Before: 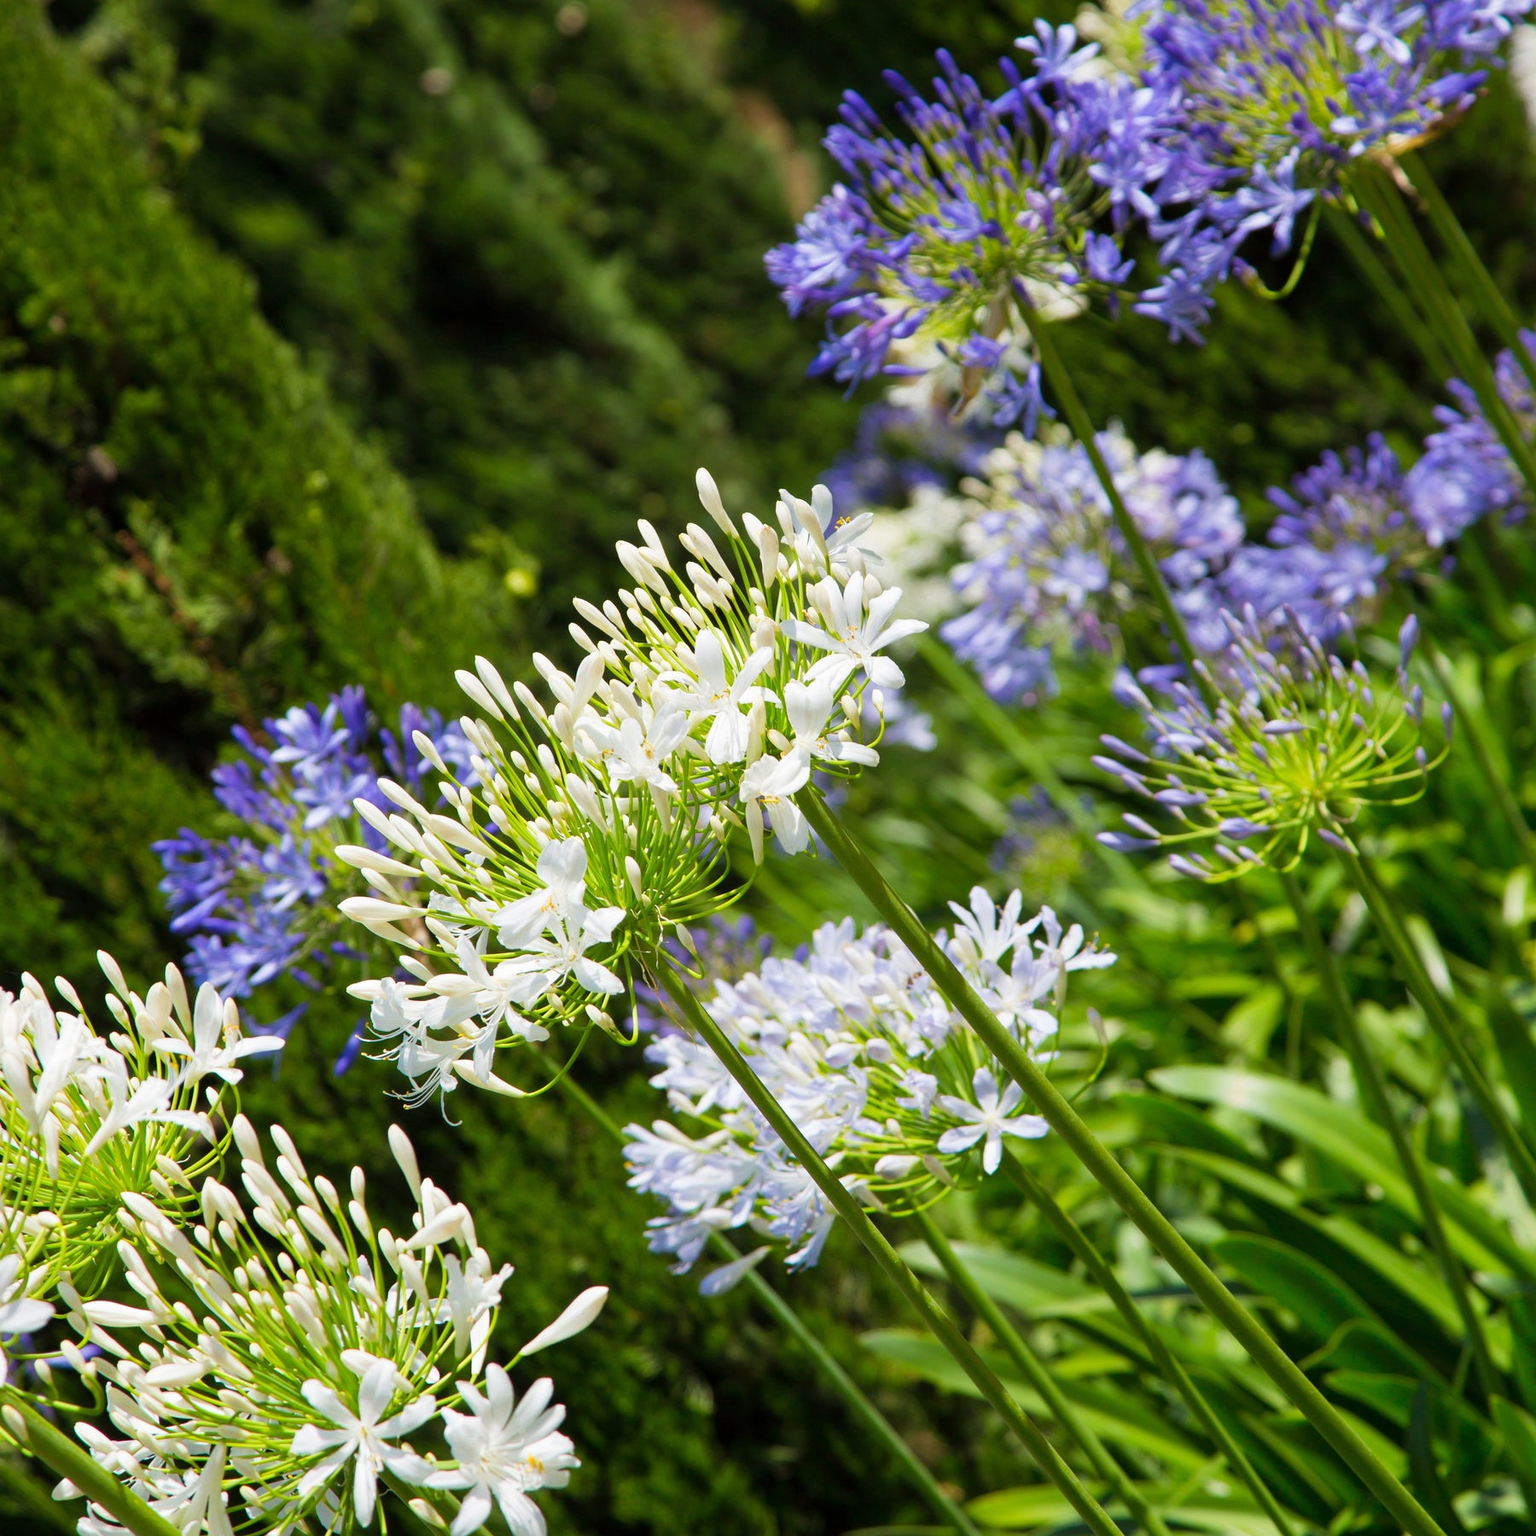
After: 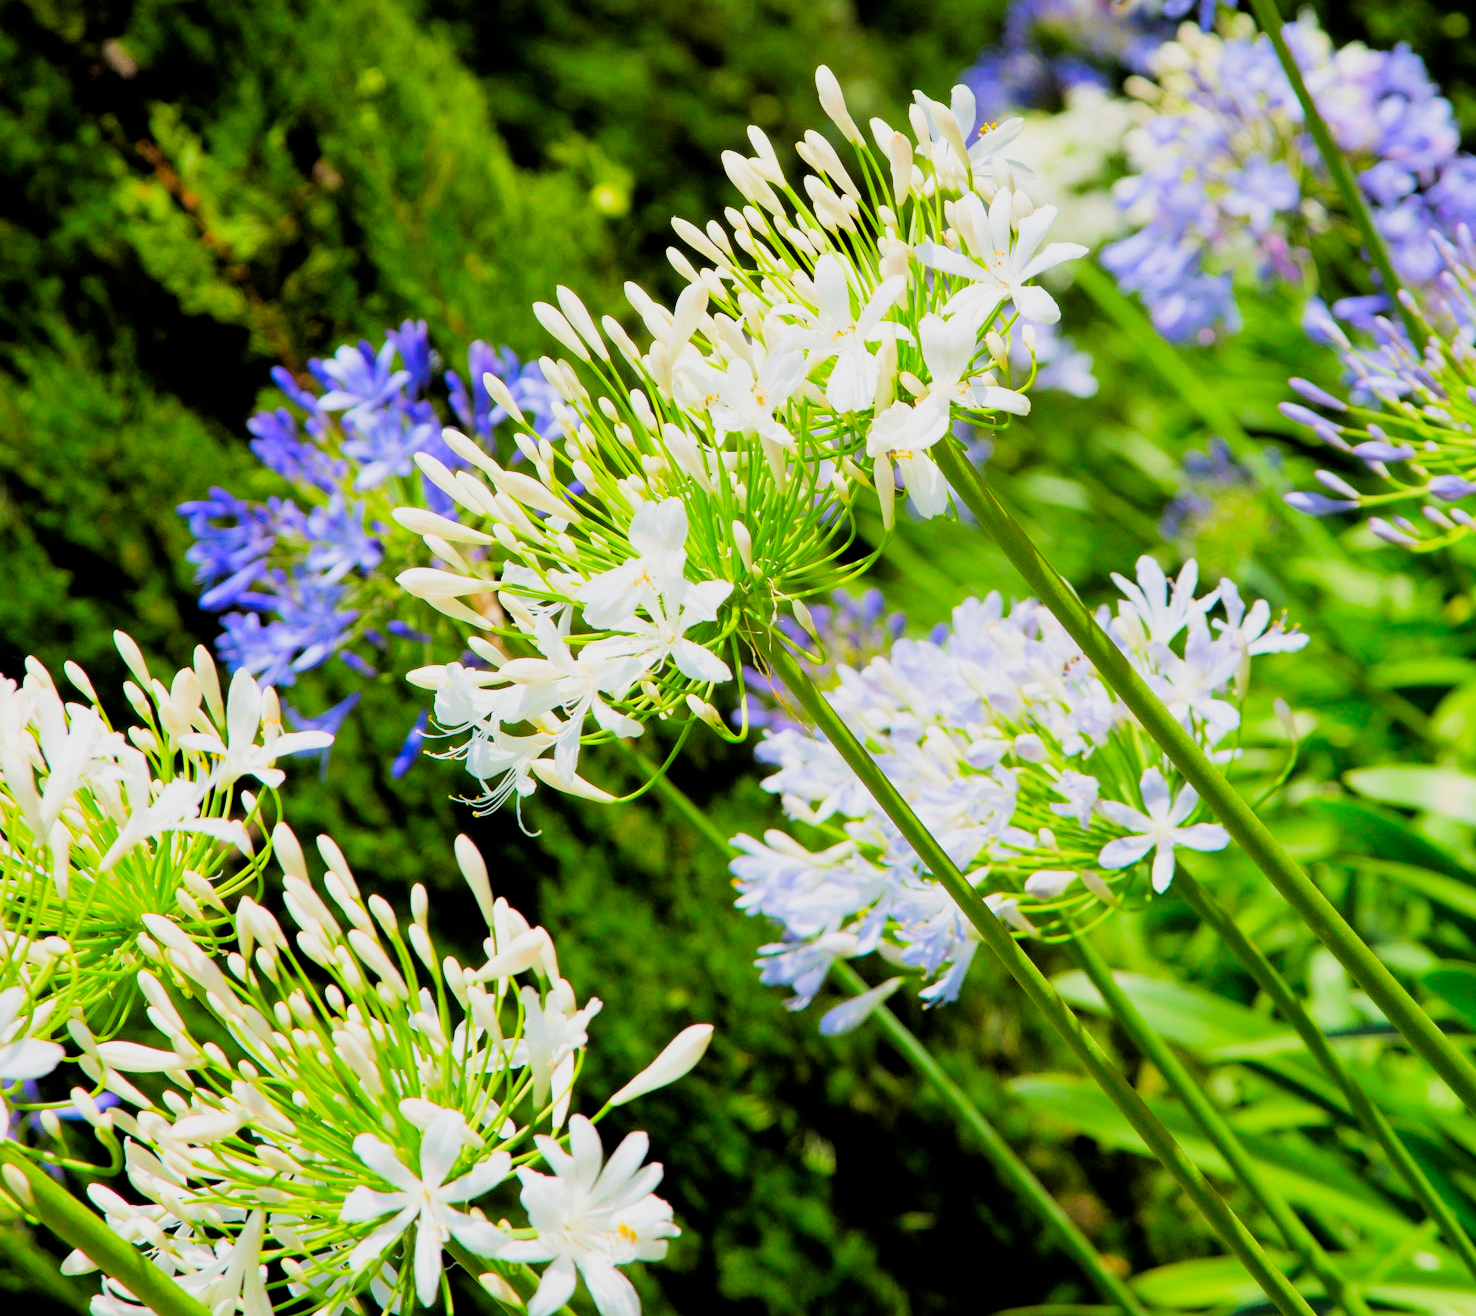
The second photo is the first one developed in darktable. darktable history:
contrast brightness saturation: brightness -0.015, saturation 0.335
exposure: black level correction 0, exposure 0.896 EV, compensate exposure bias true, compensate highlight preservation false
filmic rgb: black relative exposure -4.13 EV, white relative exposure 5.11 EV, hardness 2.14, contrast 1.166
crop: top 26.834%, right 17.99%
